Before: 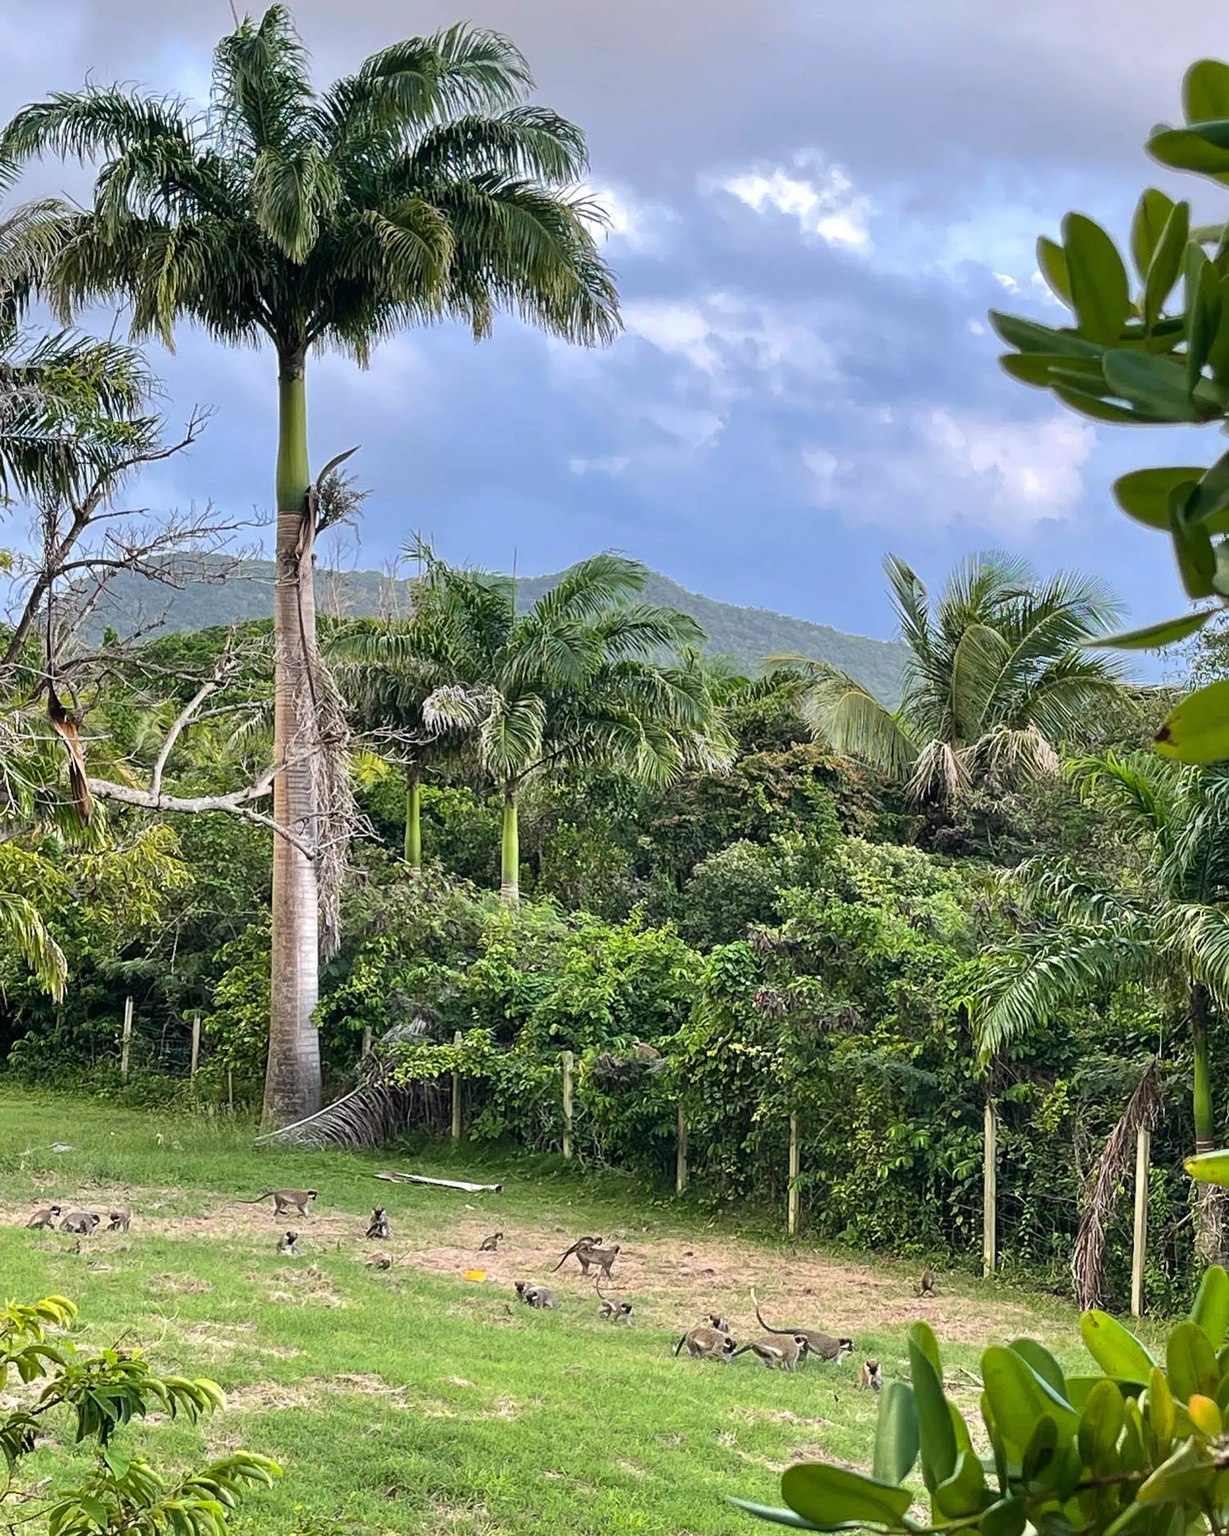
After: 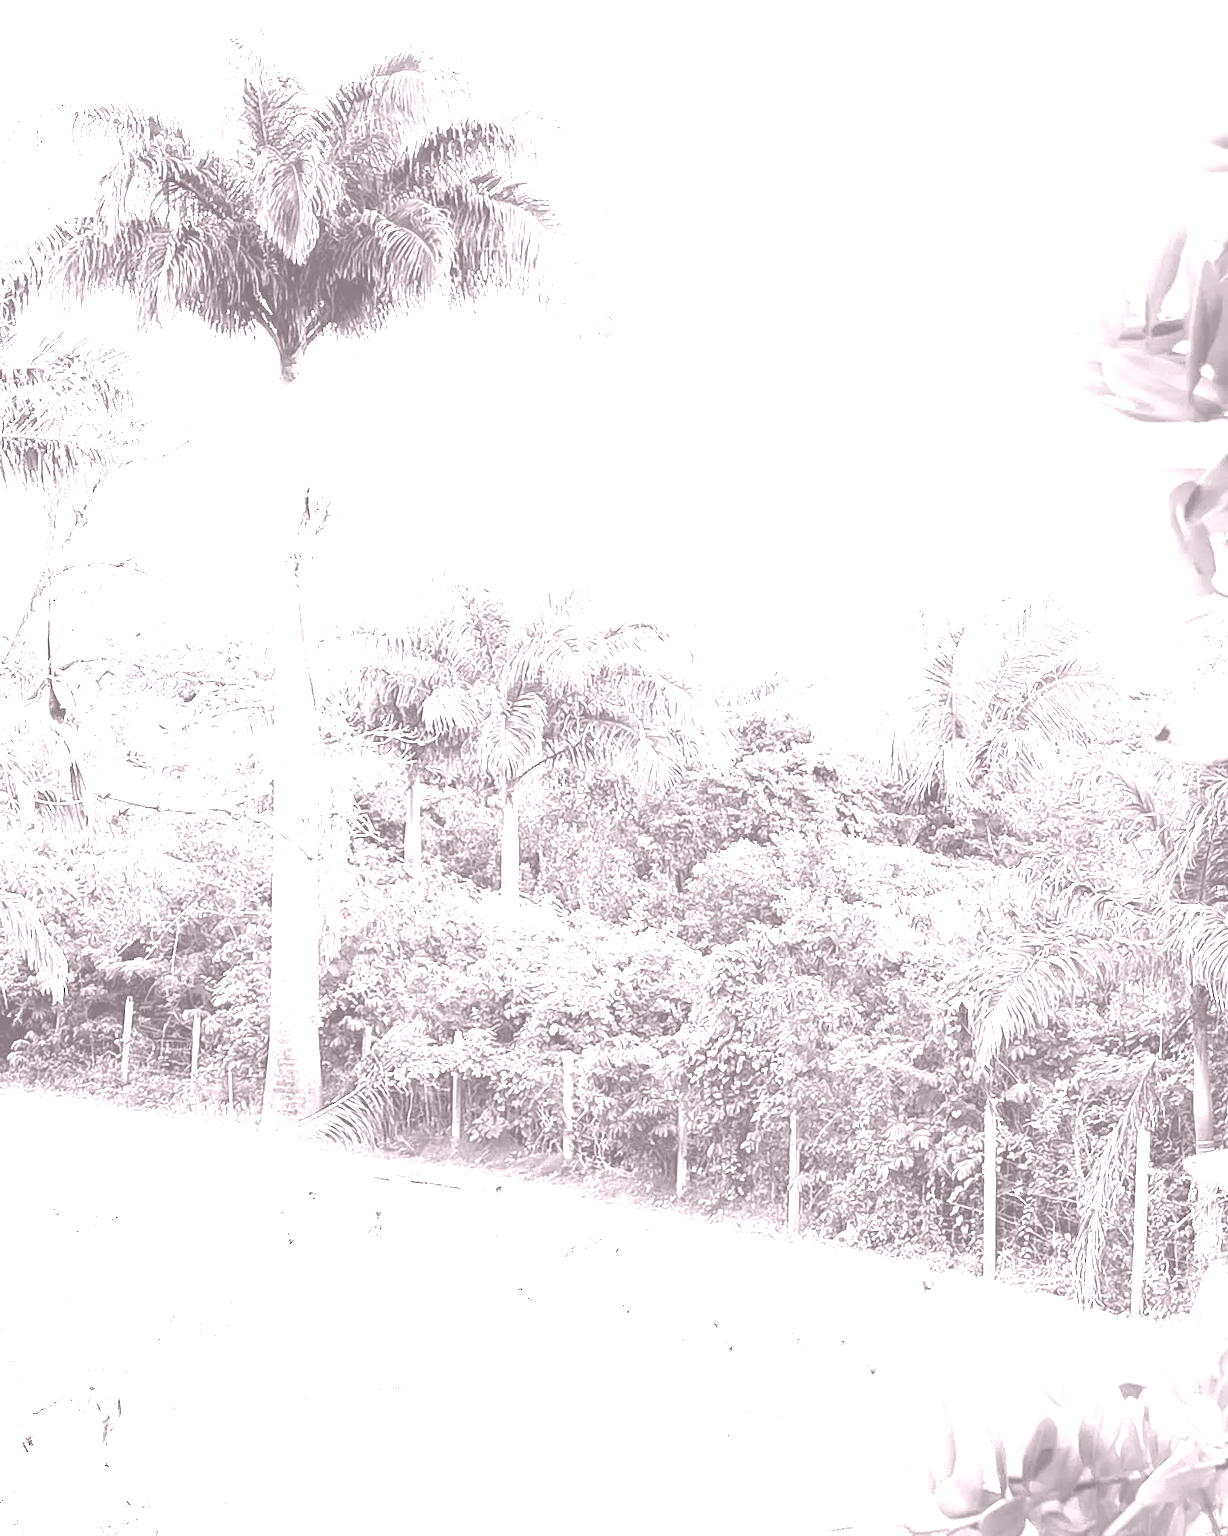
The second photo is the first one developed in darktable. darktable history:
exposure: exposure 0.943 EV, compensate highlight preservation false
shadows and highlights: shadows -21.3, highlights 100, soften with gaussian
colorize: hue 25.2°, saturation 83%, source mix 82%, lightness 79%, version 1
